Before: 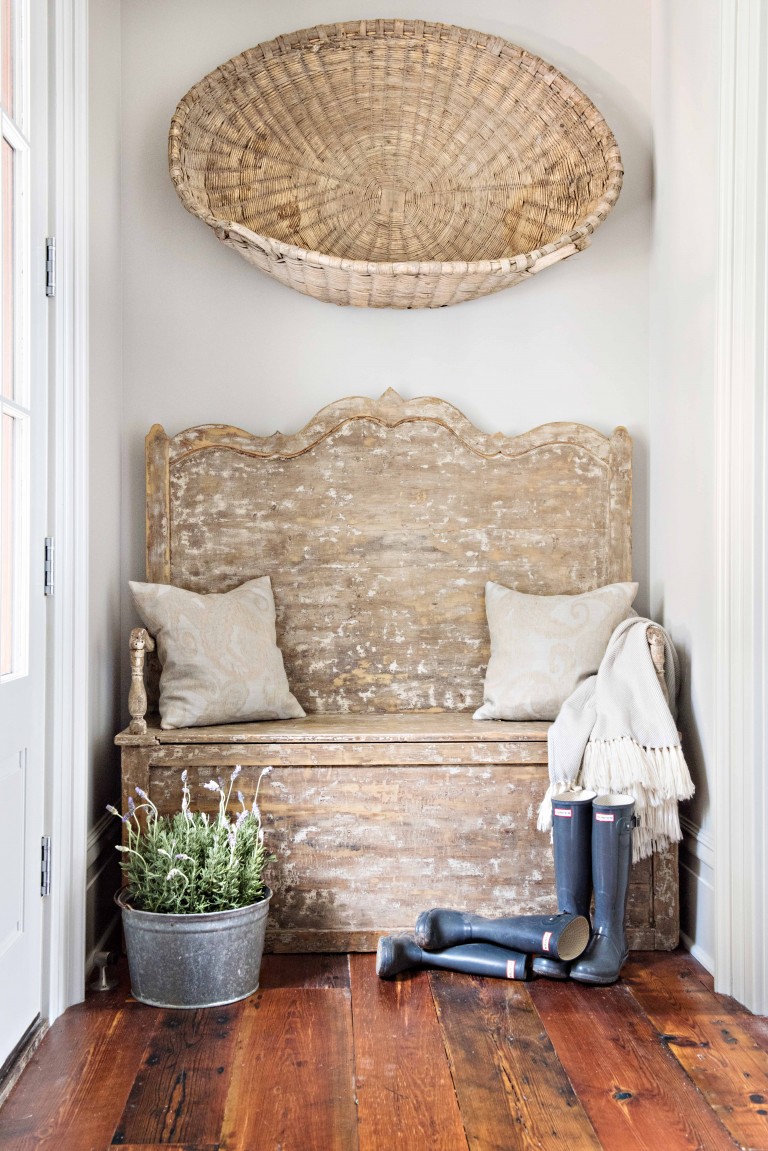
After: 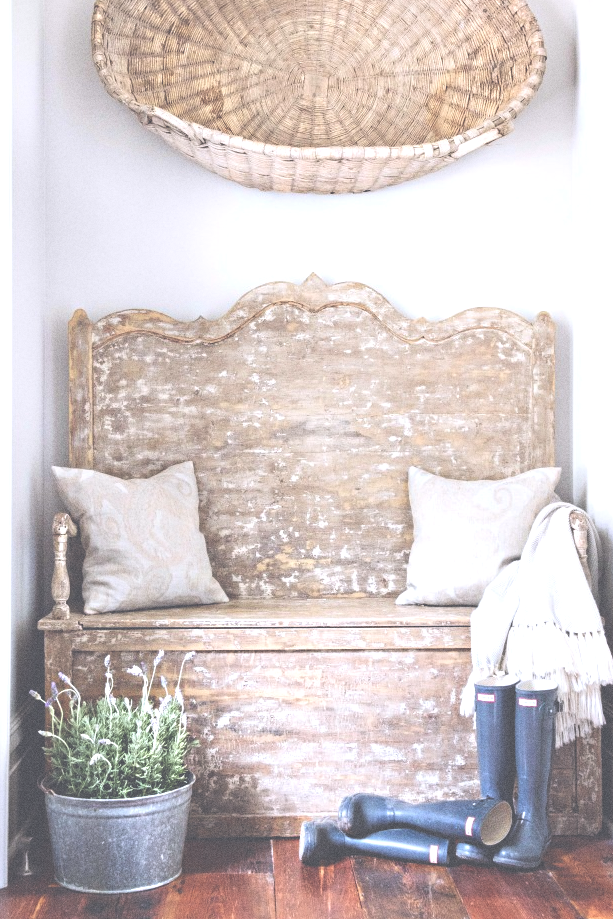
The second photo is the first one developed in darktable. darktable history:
crop and rotate: left 10.071%, top 10.071%, right 10.02%, bottom 10.02%
color calibration: illuminant as shot in camera, x 0.358, y 0.373, temperature 4628.91 K
exposure: black level correction -0.071, exposure 0.5 EV, compensate highlight preservation false
grain: on, module defaults
